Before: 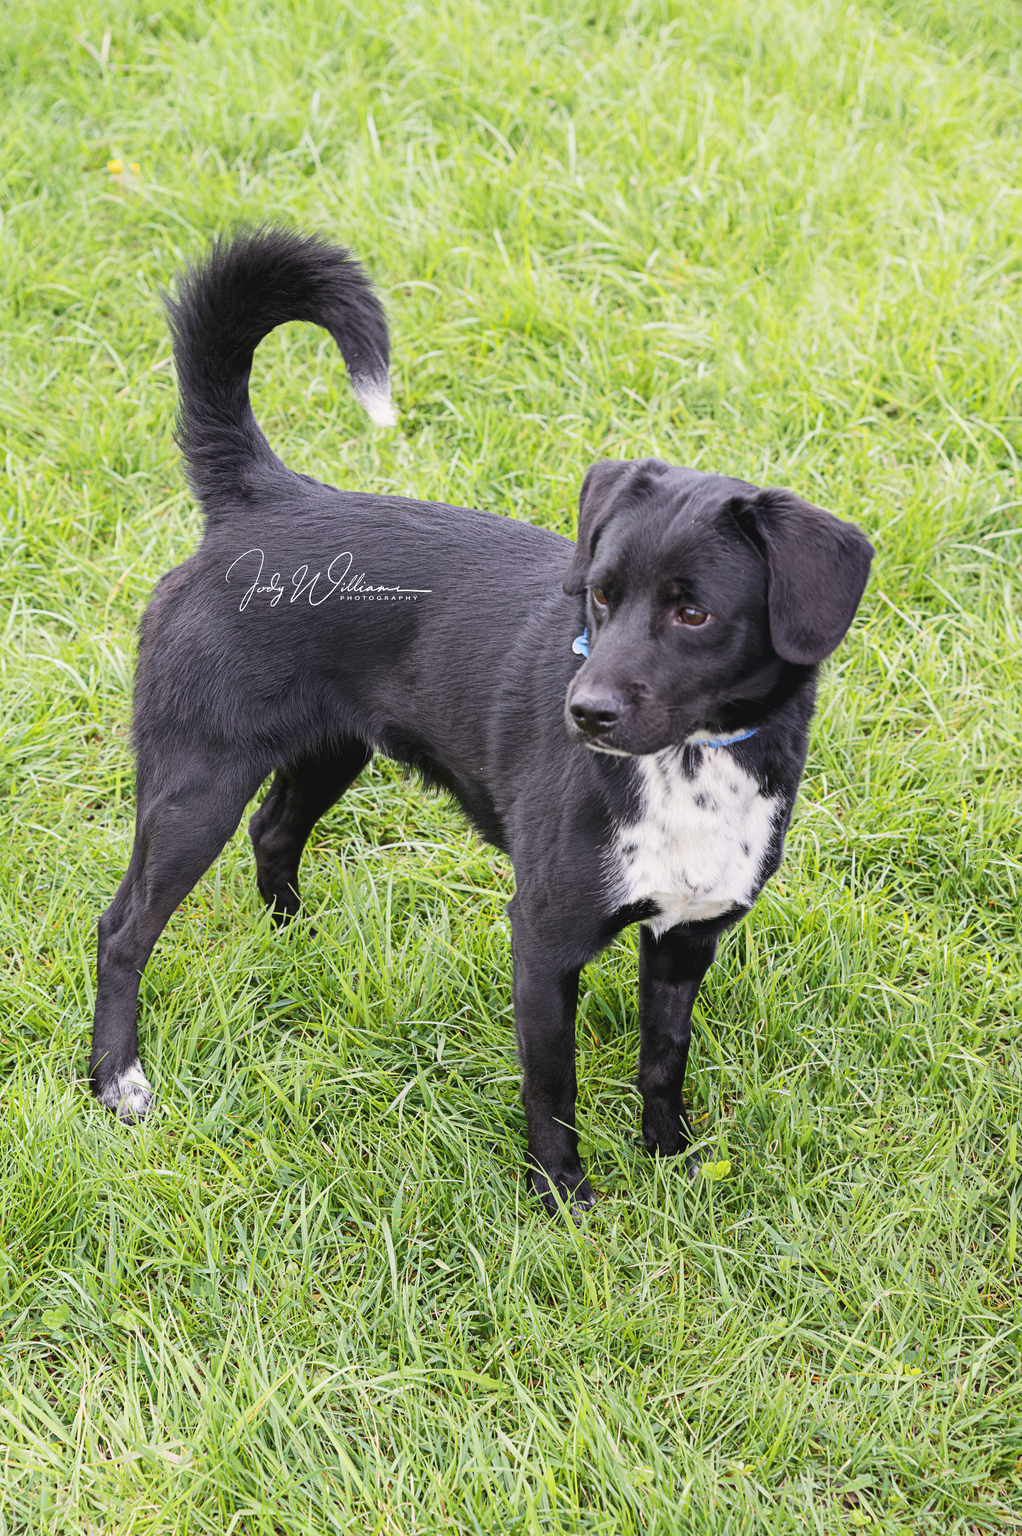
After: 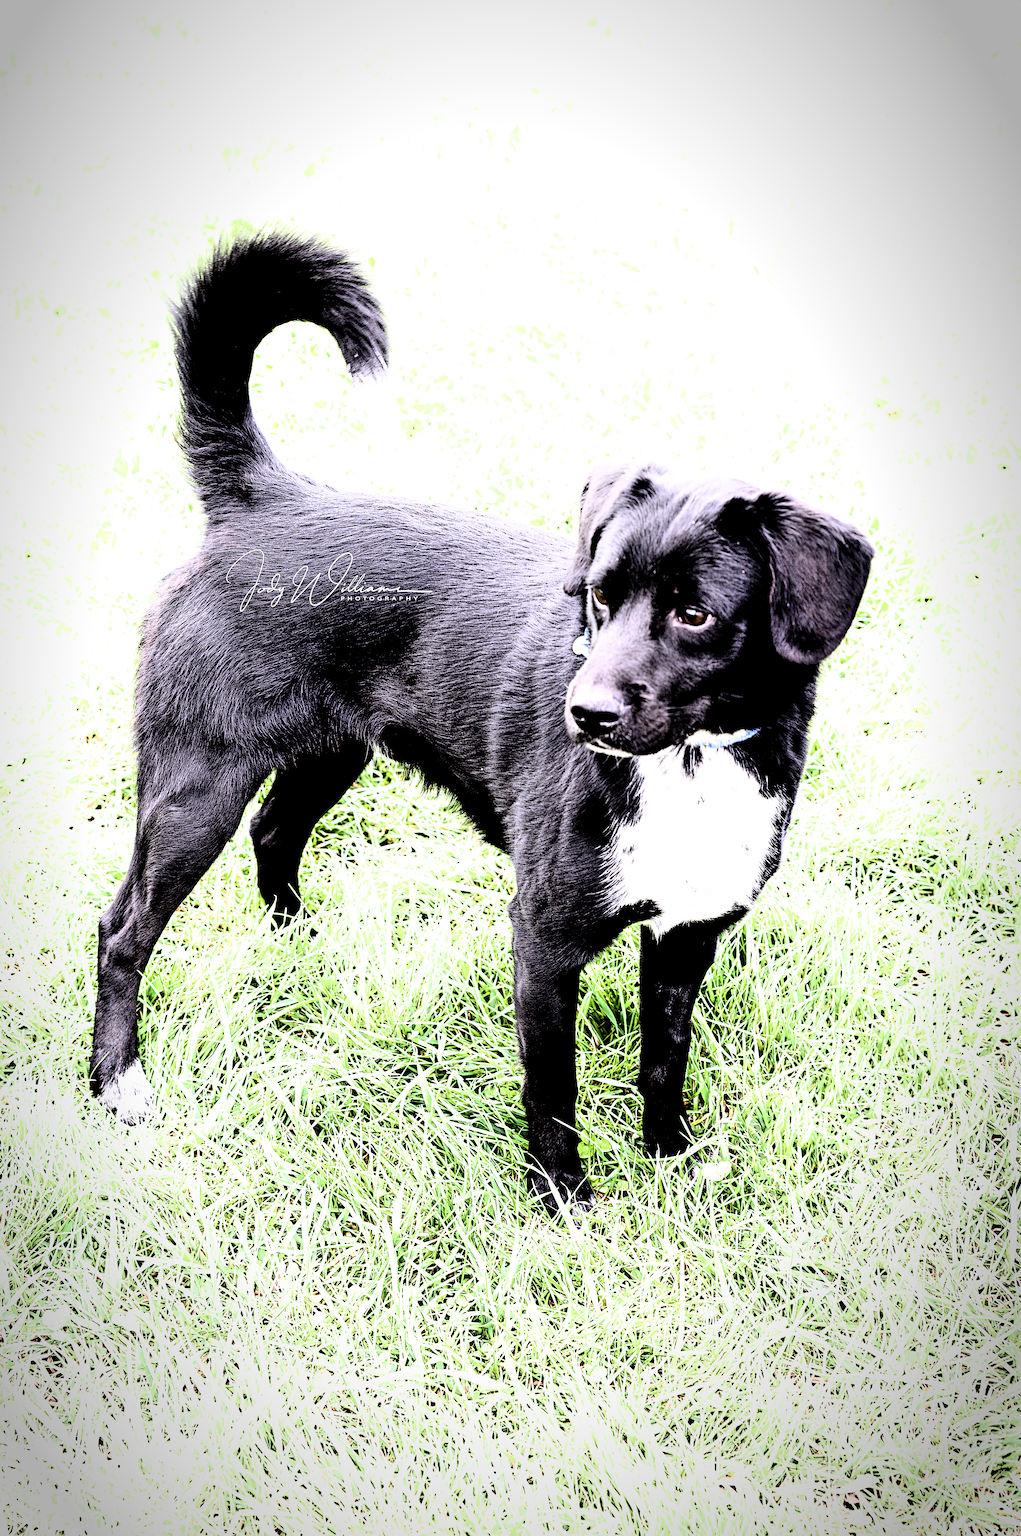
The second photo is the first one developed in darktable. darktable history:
sharpen: on, module defaults
vignetting: brightness -0.578, saturation -0.259, center (-0.033, -0.037), automatic ratio true
contrast brightness saturation: contrast 0.207, brightness -0.104, saturation 0.211
exposure: black level correction 0.001, exposure 0.966 EV, compensate exposure bias true, compensate highlight preservation false
shadows and highlights: highlights 68.91, soften with gaussian
filmic rgb: black relative exposure -1.03 EV, white relative exposure 2.1 EV, hardness 1.49, contrast 2.246
